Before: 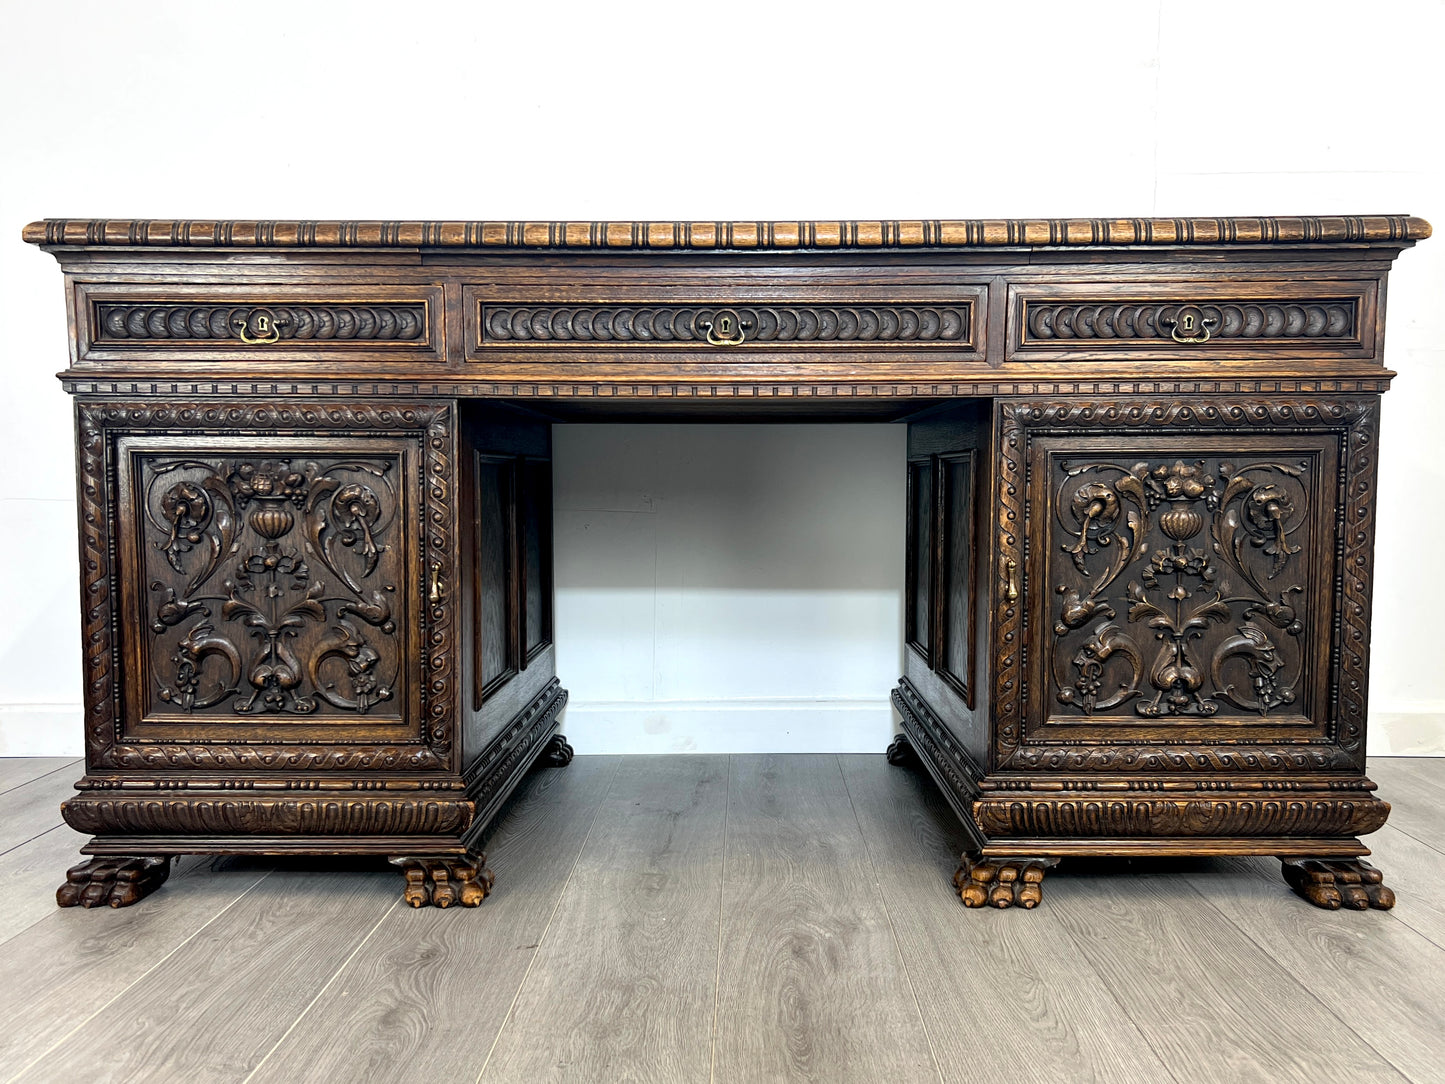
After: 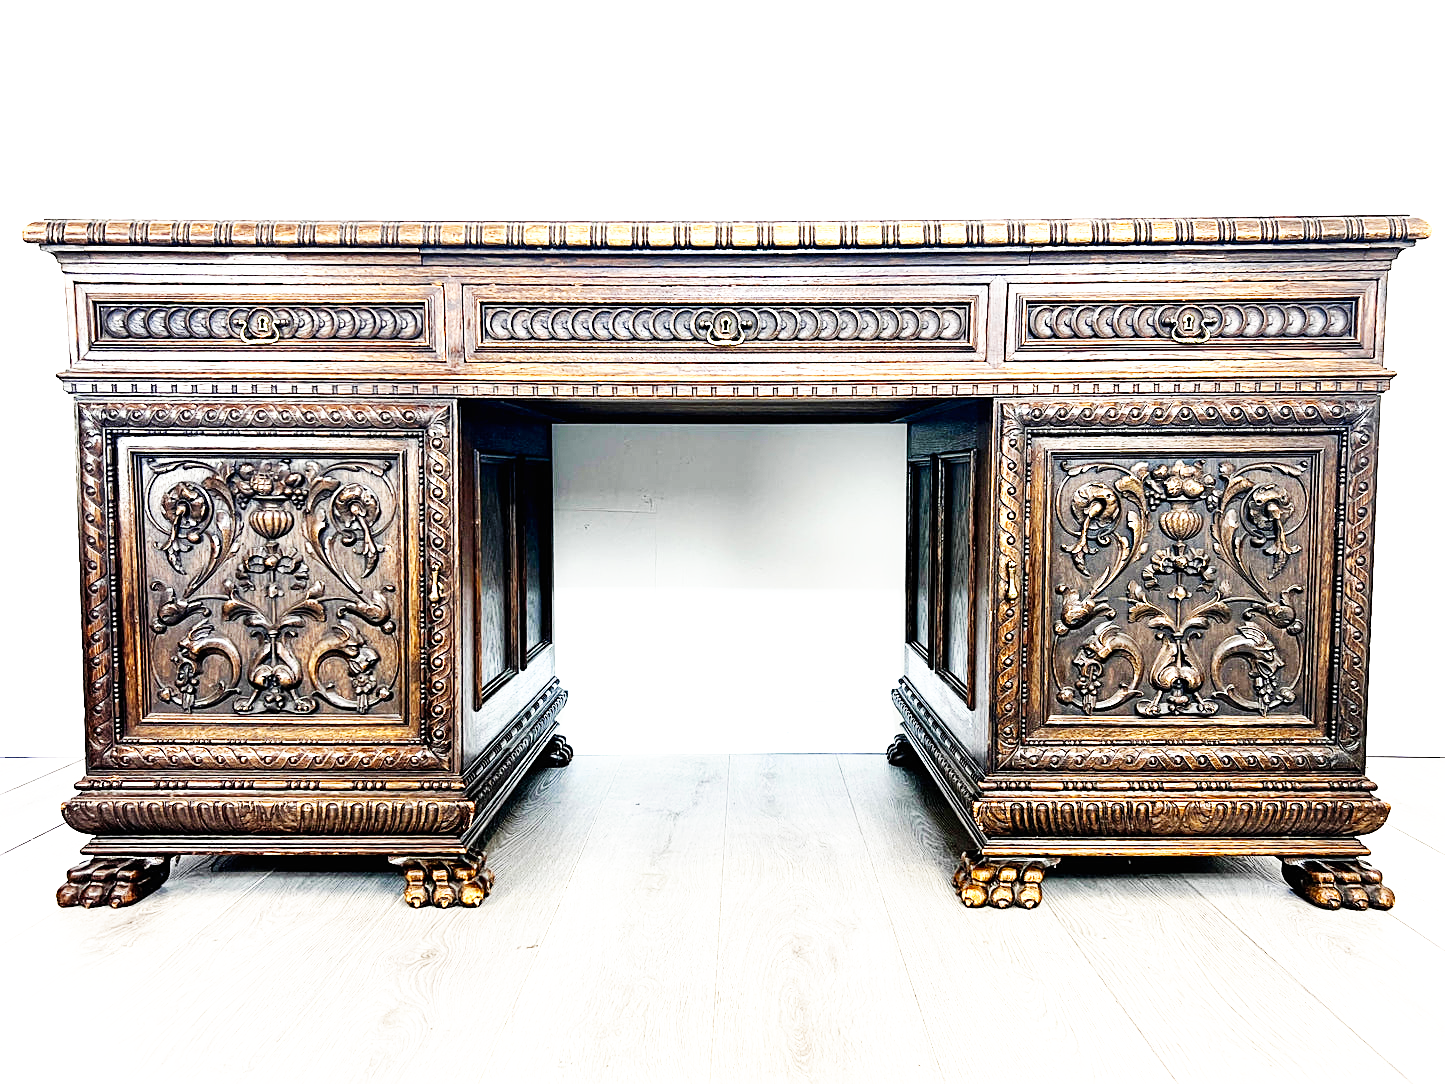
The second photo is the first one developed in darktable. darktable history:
sharpen: on, module defaults
color zones: curves: ch0 [(0.068, 0.464) (0.25, 0.5) (0.48, 0.508) (0.75, 0.536) (0.886, 0.476) (0.967, 0.456)]; ch1 [(0.066, 0.456) (0.25, 0.5) (0.616, 0.508) (0.746, 0.56) (0.934, 0.444)]
exposure: black level correction 0, exposure 1 EV, compensate exposure bias true, compensate highlight preservation false
base curve: curves: ch0 [(0, 0) (0.007, 0.004) (0.027, 0.03) (0.046, 0.07) (0.207, 0.54) (0.442, 0.872) (0.673, 0.972) (1, 1)], preserve colors none
